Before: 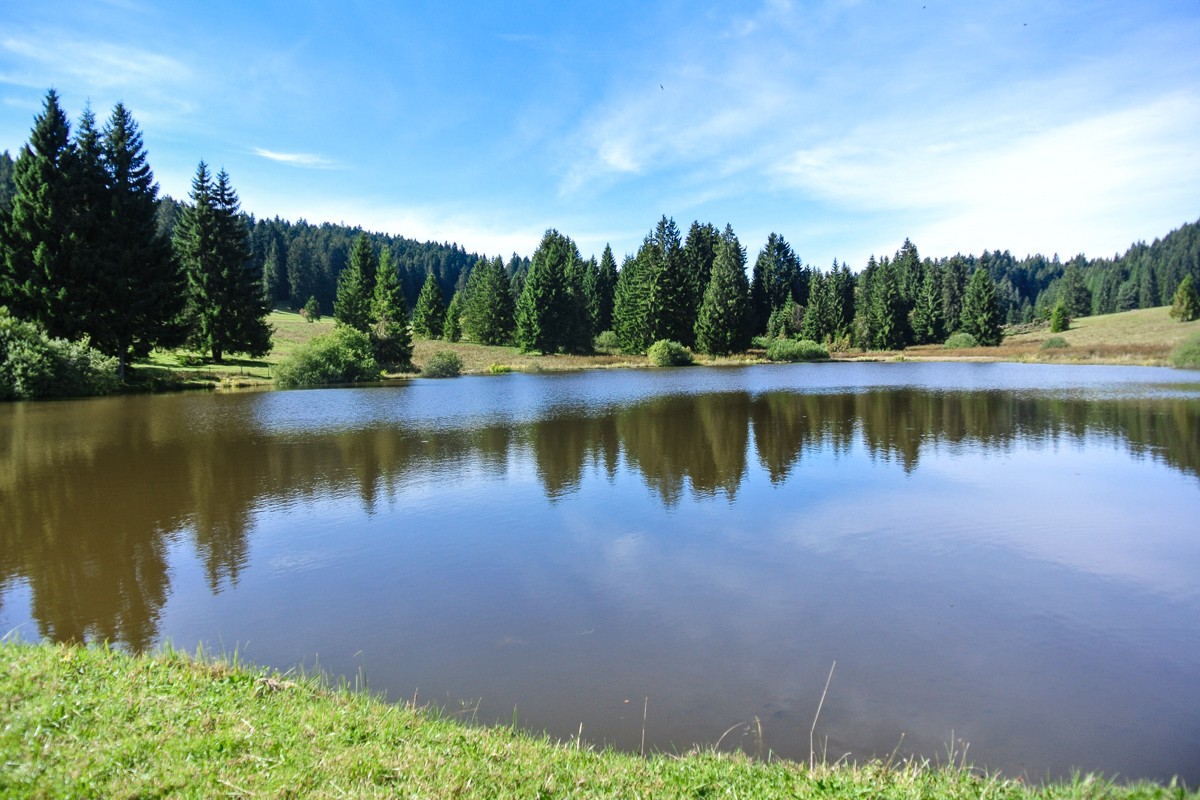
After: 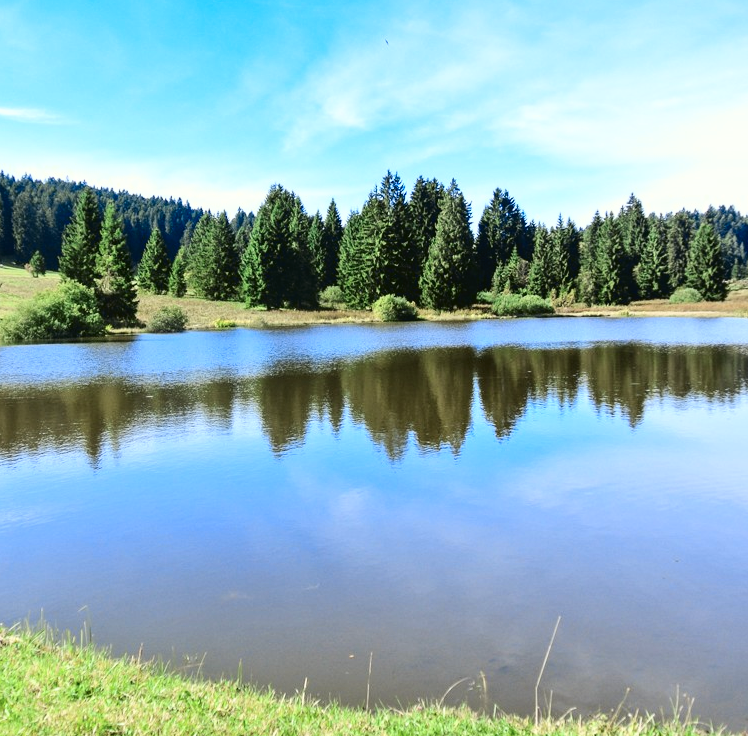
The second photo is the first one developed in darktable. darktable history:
tone curve: curves: ch0 [(0, 0.023) (0.087, 0.065) (0.184, 0.168) (0.45, 0.54) (0.57, 0.683) (0.722, 0.825) (0.877, 0.948) (1, 1)]; ch1 [(0, 0) (0.388, 0.369) (0.447, 0.447) (0.505, 0.5) (0.534, 0.528) (0.573, 0.583) (0.663, 0.68) (1, 1)]; ch2 [(0, 0) (0.314, 0.223) (0.427, 0.405) (0.492, 0.505) (0.531, 0.55) (0.589, 0.599) (1, 1)], color space Lab, independent channels, preserve colors none
crop and rotate: left 22.918%, top 5.629%, right 14.711%, bottom 2.247%
tone equalizer: on, module defaults
